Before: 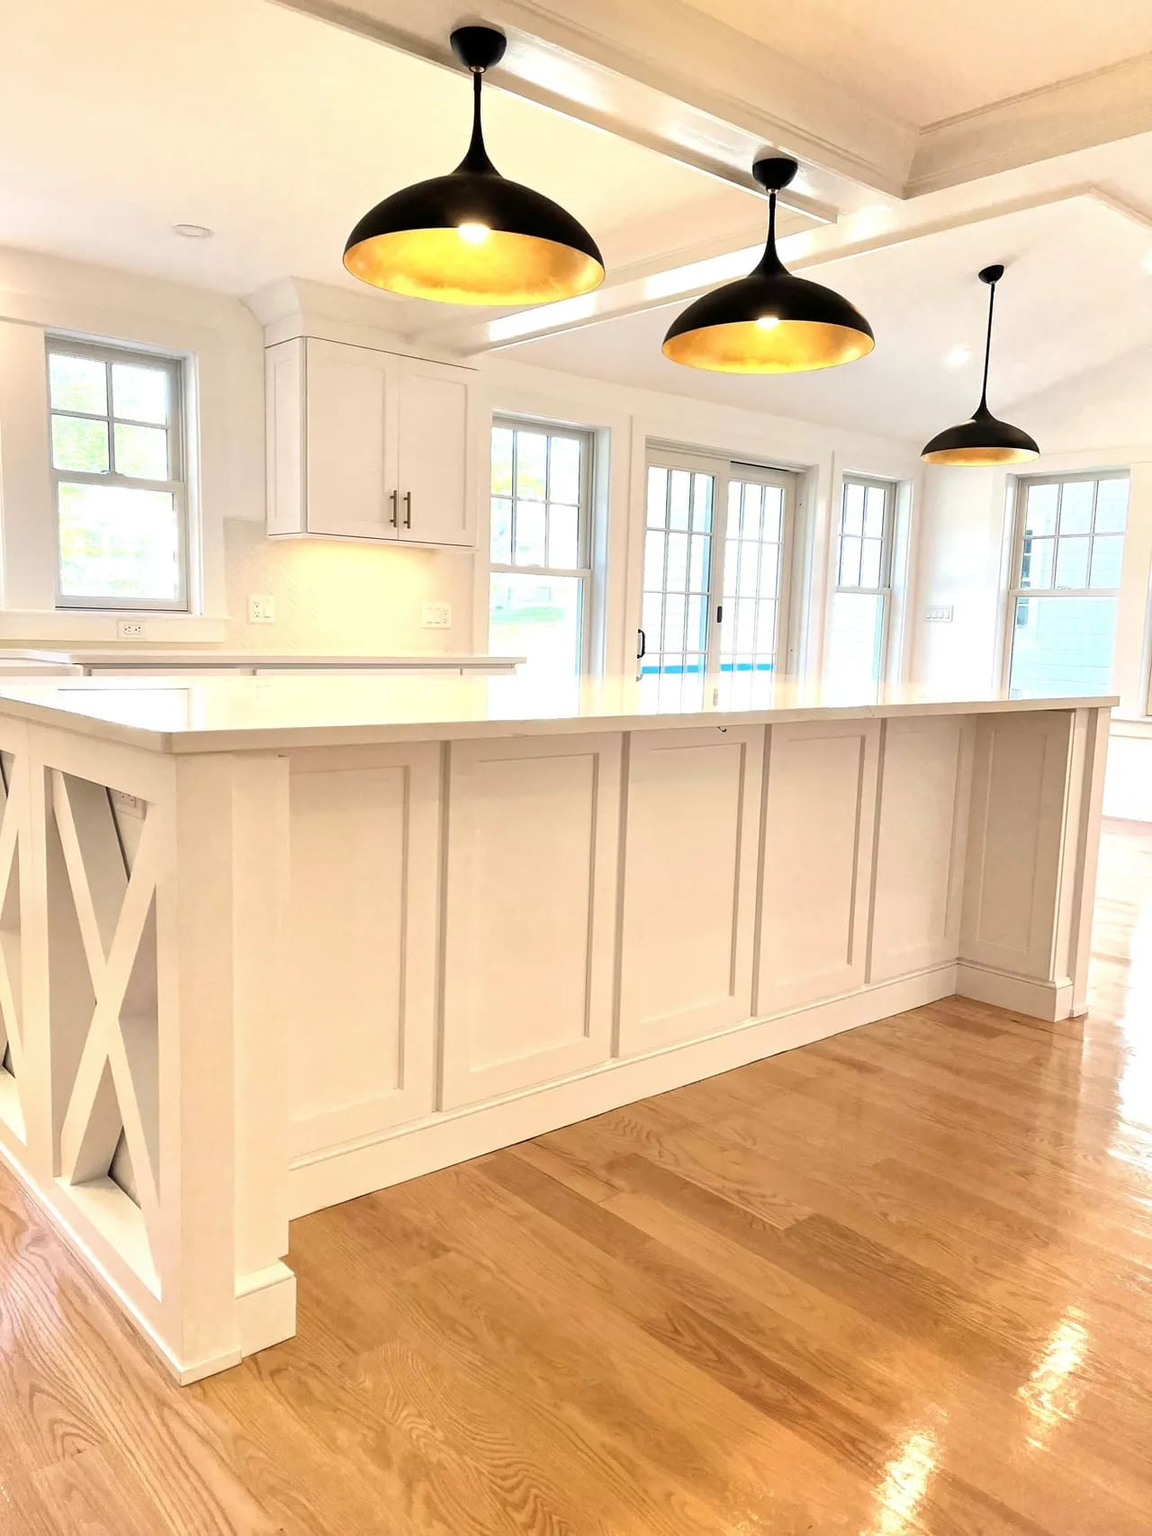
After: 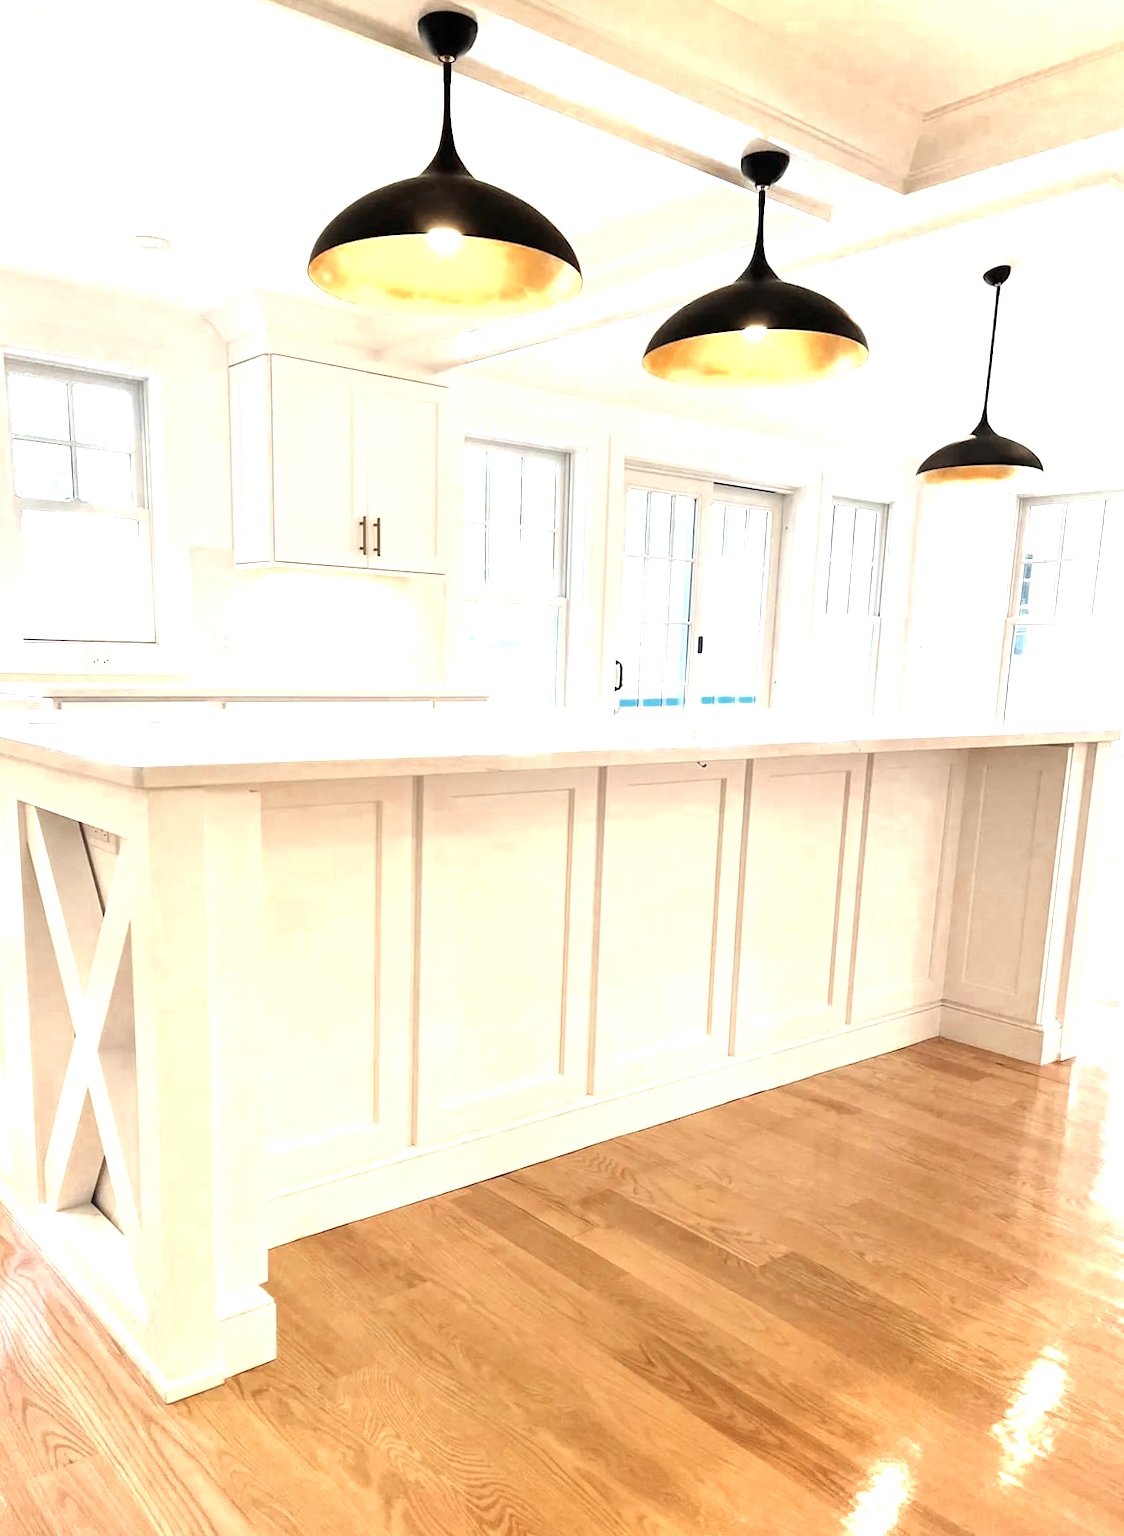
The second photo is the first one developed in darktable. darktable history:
exposure: black level correction -0.001, exposure 0.9 EV, compensate exposure bias true, compensate highlight preservation false
rotate and perspective: rotation 0.074°, lens shift (vertical) 0.096, lens shift (horizontal) -0.041, crop left 0.043, crop right 0.952, crop top 0.024, crop bottom 0.979
color zones: curves: ch0 [(0, 0.5) (0.125, 0.4) (0.25, 0.5) (0.375, 0.4) (0.5, 0.4) (0.625, 0.35) (0.75, 0.35) (0.875, 0.5)]; ch1 [(0, 0.35) (0.125, 0.45) (0.25, 0.35) (0.375, 0.35) (0.5, 0.35) (0.625, 0.35) (0.75, 0.45) (0.875, 0.35)]; ch2 [(0, 0.6) (0.125, 0.5) (0.25, 0.5) (0.375, 0.6) (0.5, 0.6) (0.625, 0.5) (0.75, 0.5) (0.875, 0.5)]
